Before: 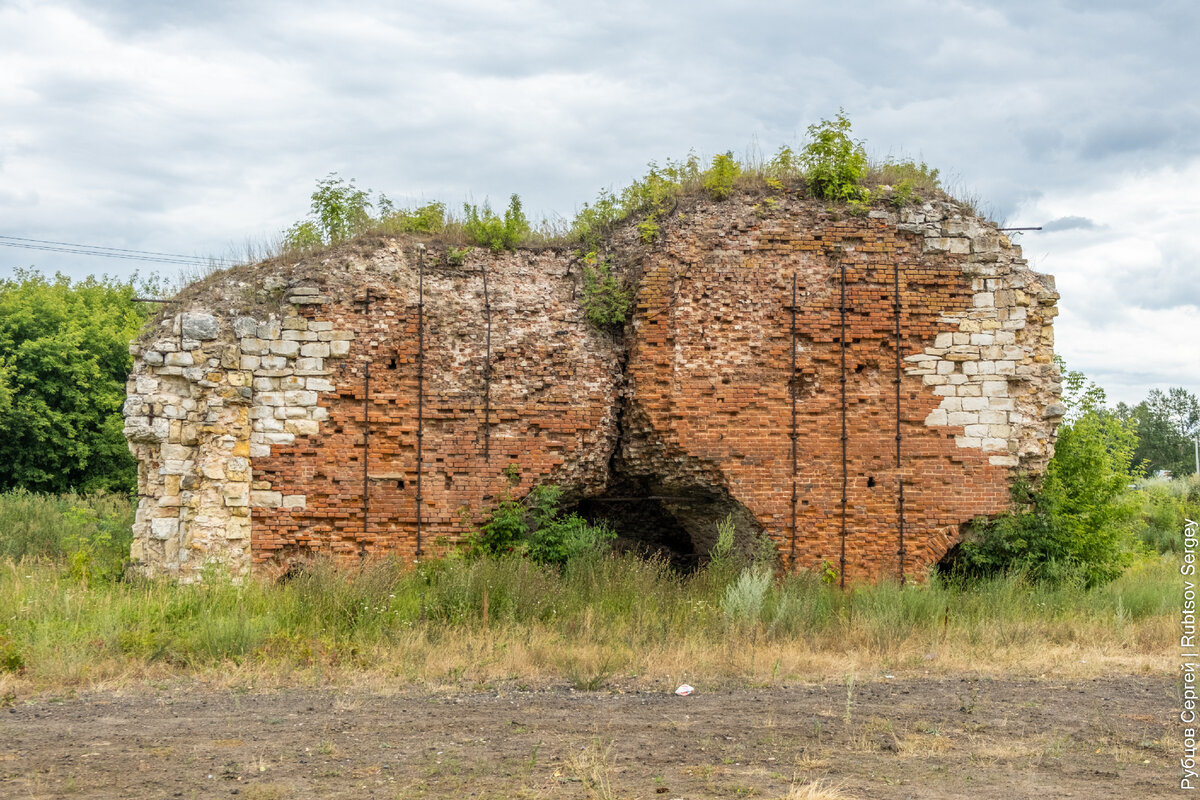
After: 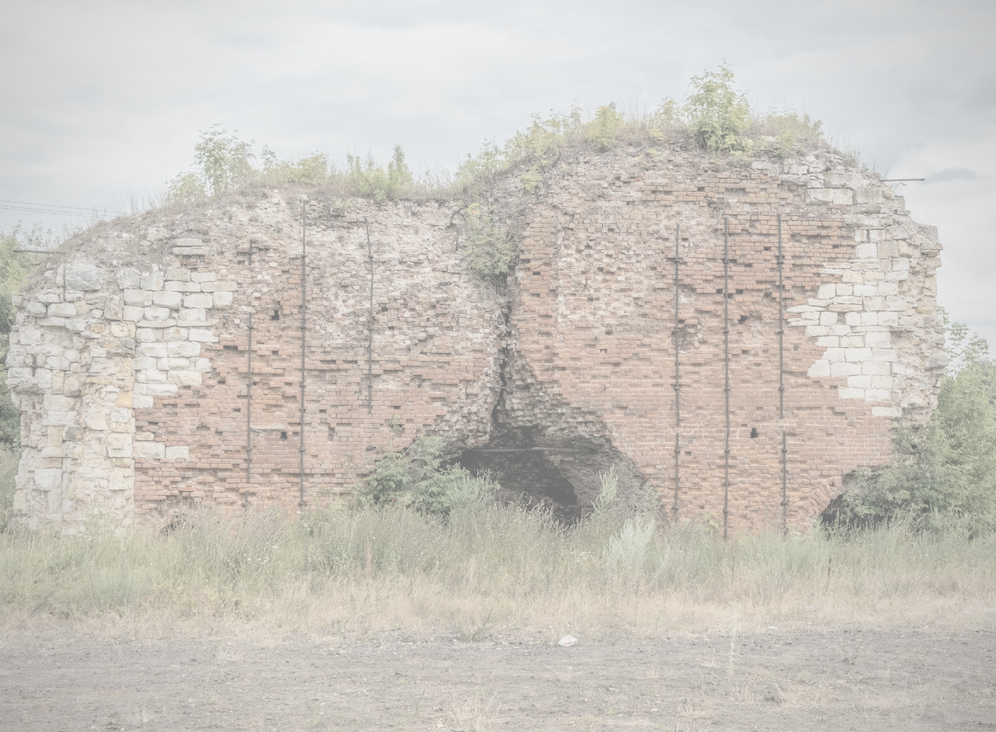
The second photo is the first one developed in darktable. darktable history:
crop: left 9.809%, top 6.227%, right 7.181%, bottom 2.249%
vignetting: fall-off start 74.27%, fall-off radius 65.67%, brightness -0.398, saturation -0.29, unbound false
tone equalizer: mask exposure compensation -0.494 EV
exposure: exposure 0.206 EV, compensate exposure bias true, compensate highlight preservation false
contrast brightness saturation: contrast -0.304, brightness 0.765, saturation -0.78
